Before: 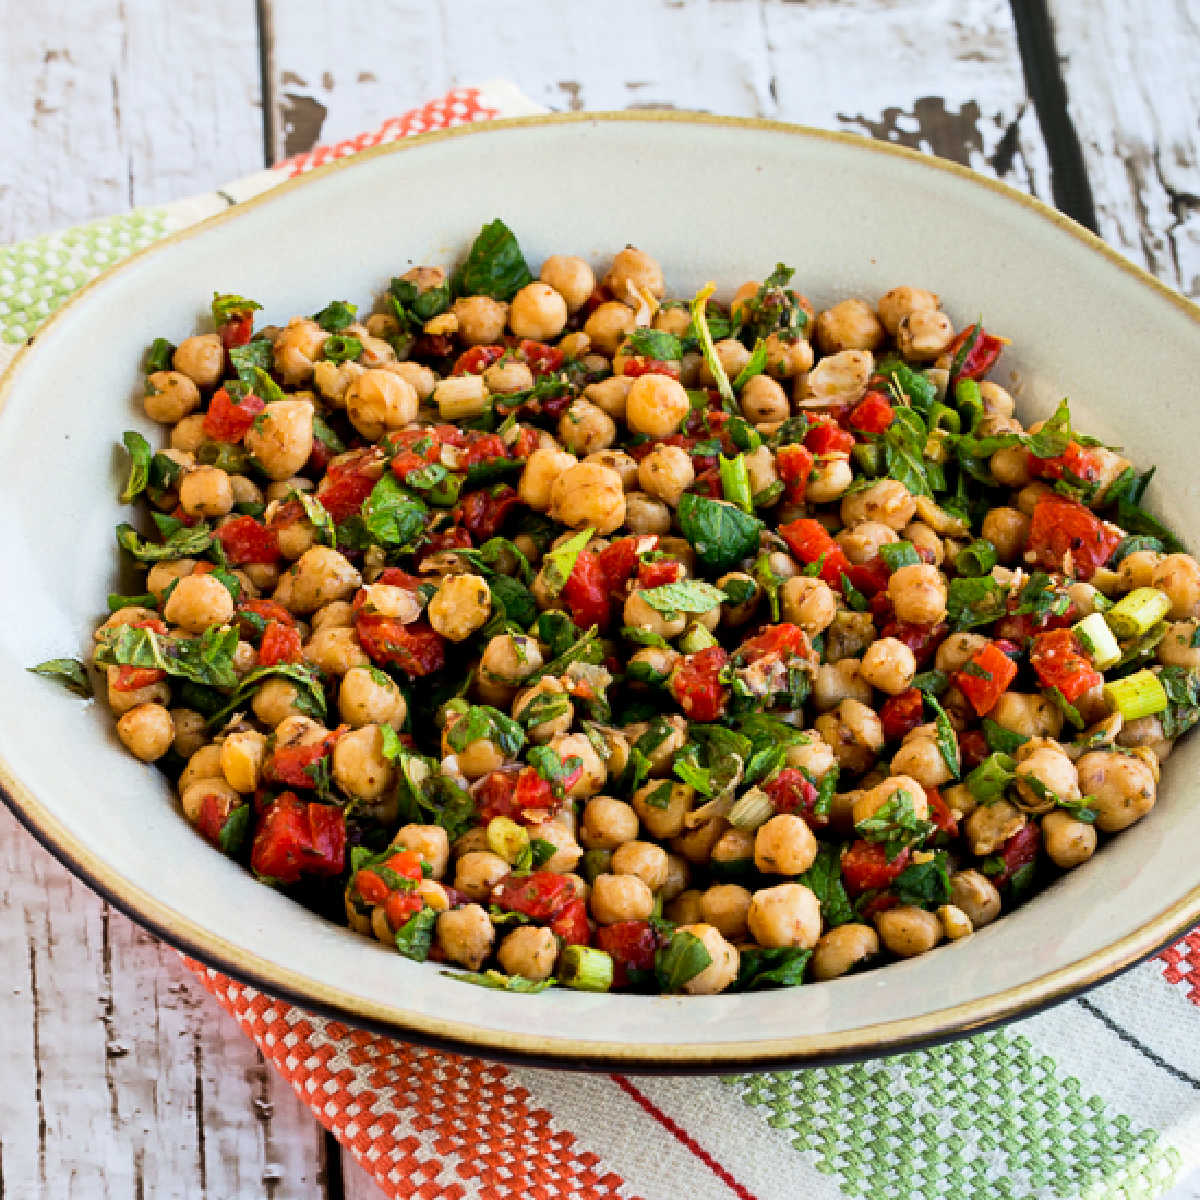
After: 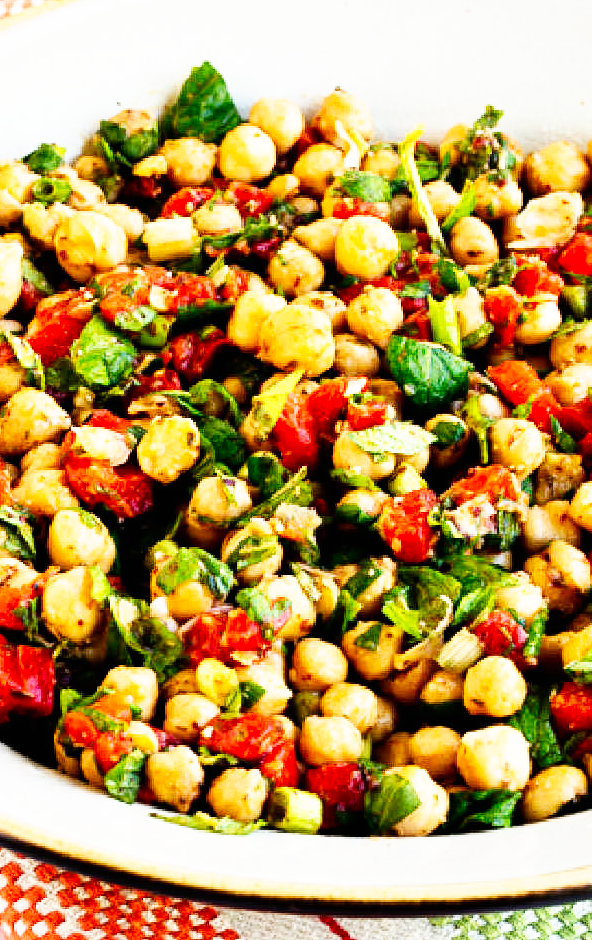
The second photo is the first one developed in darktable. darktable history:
crop and rotate: angle 0.023°, left 24.298%, top 13.207%, right 26.278%, bottom 8.36%
base curve: curves: ch0 [(0, 0) (0.007, 0.004) (0.027, 0.03) (0.046, 0.07) (0.207, 0.54) (0.442, 0.872) (0.673, 0.972) (1, 1)], exposure shift 0.01, preserve colors none
